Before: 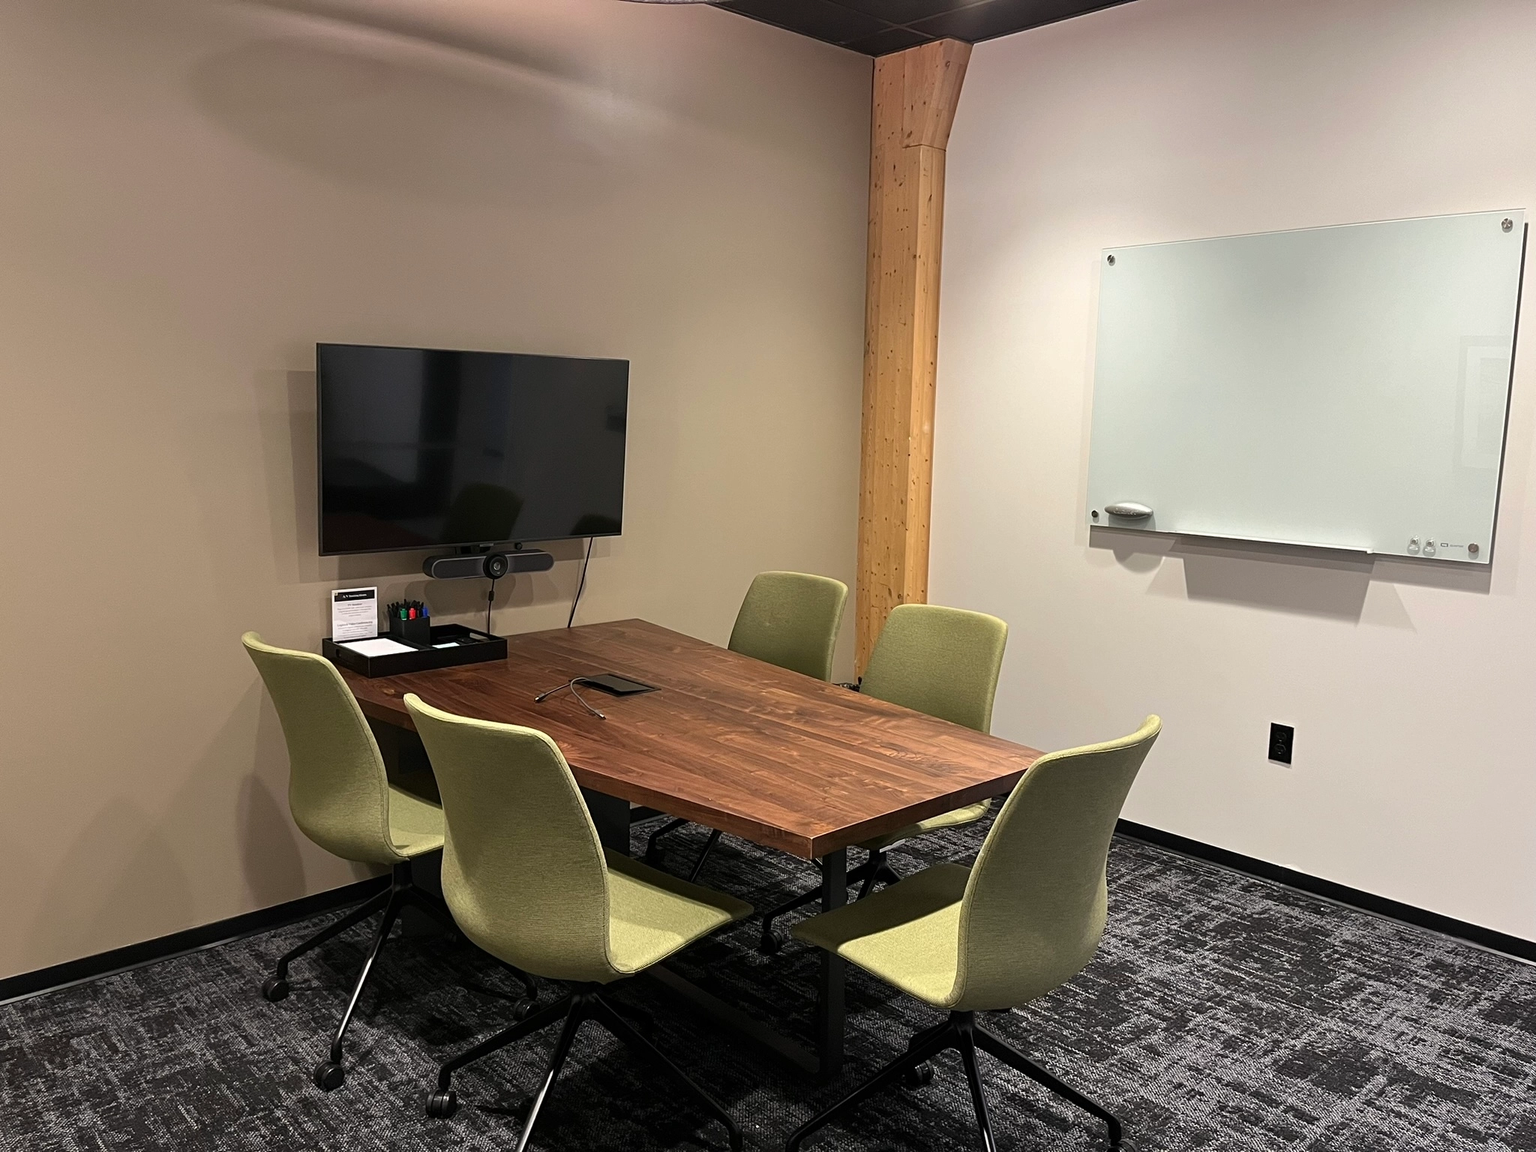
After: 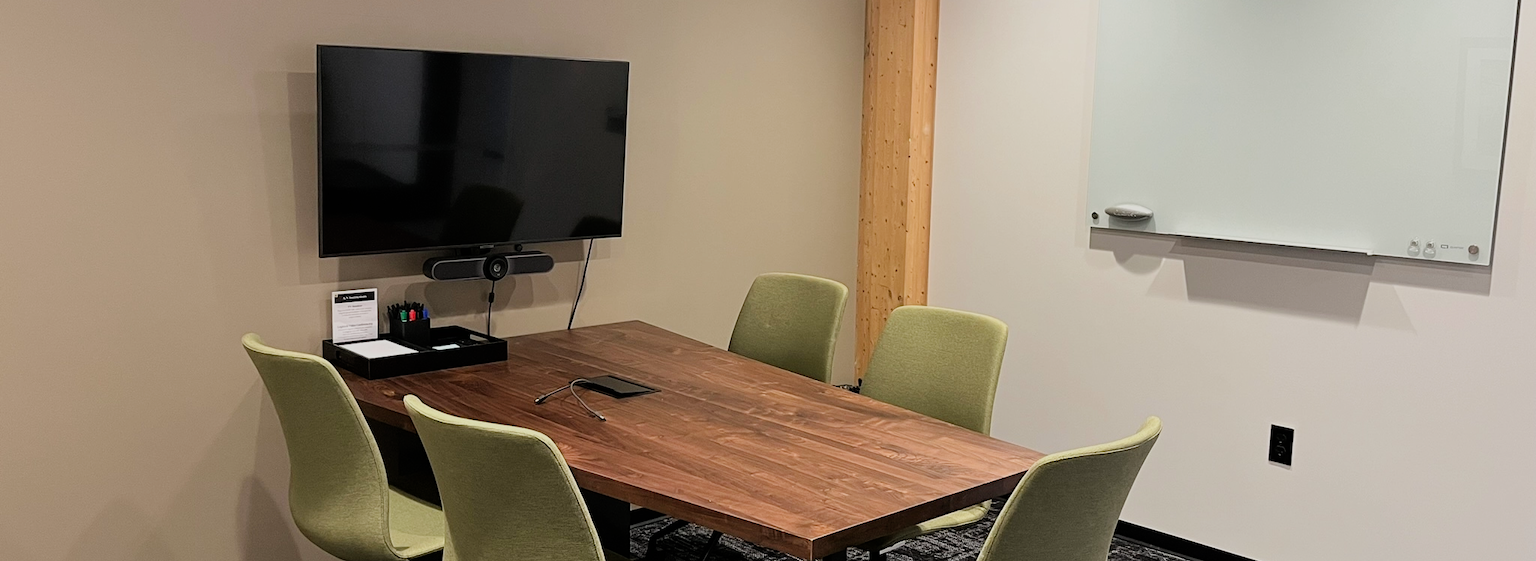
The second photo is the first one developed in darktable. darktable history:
crop and rotate: top 25.934%, bottom 25.321%
exposure: exposure 0.205 EV, compensate highlight preservation false
filmic rgb: black relative exposure -7.65 EV, white relative exposure 4.56 EV, hardness 3.61
